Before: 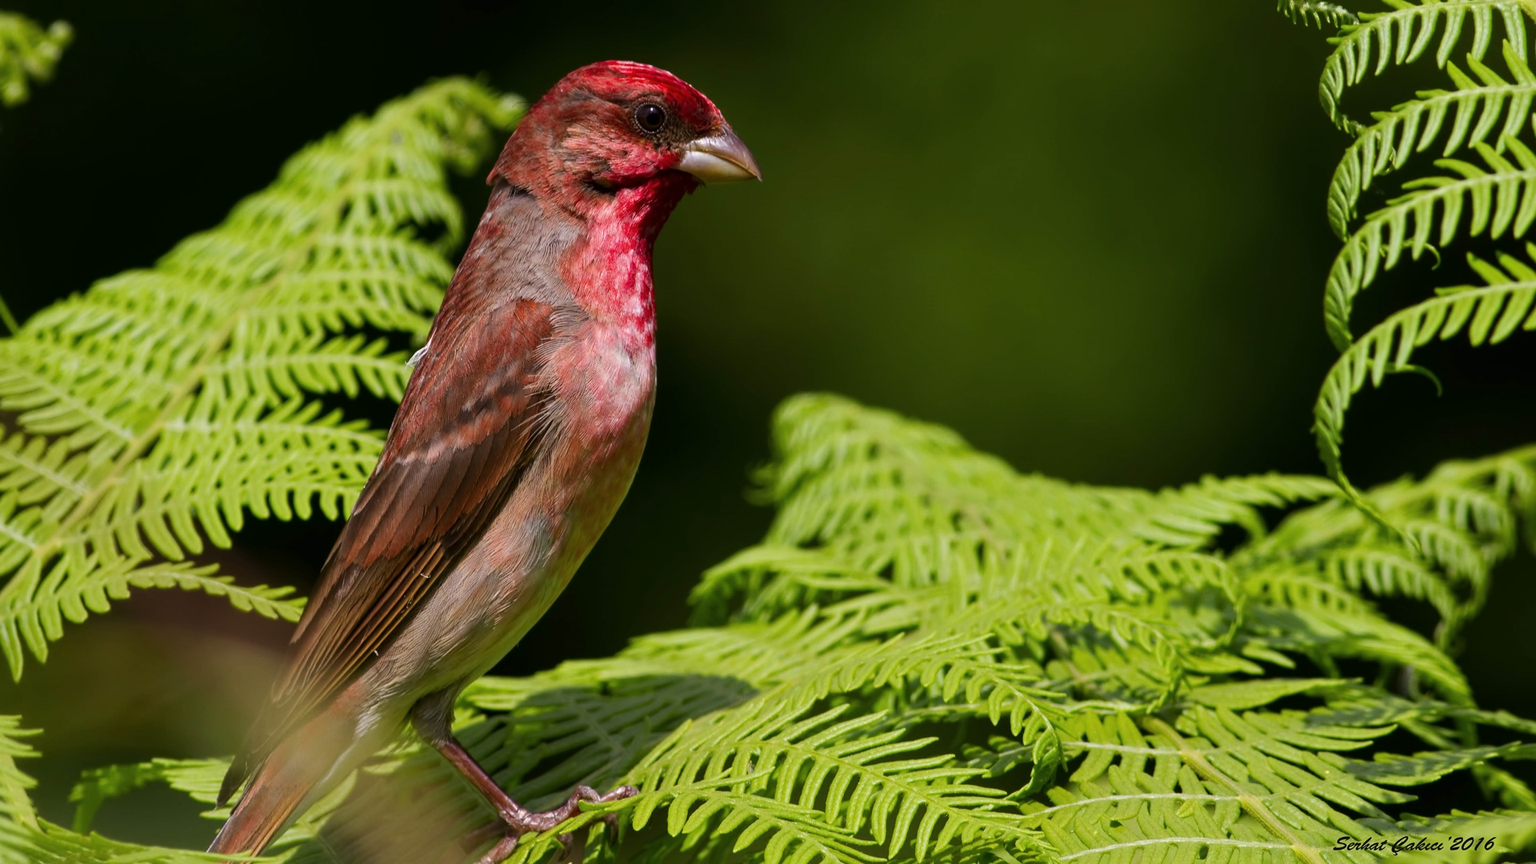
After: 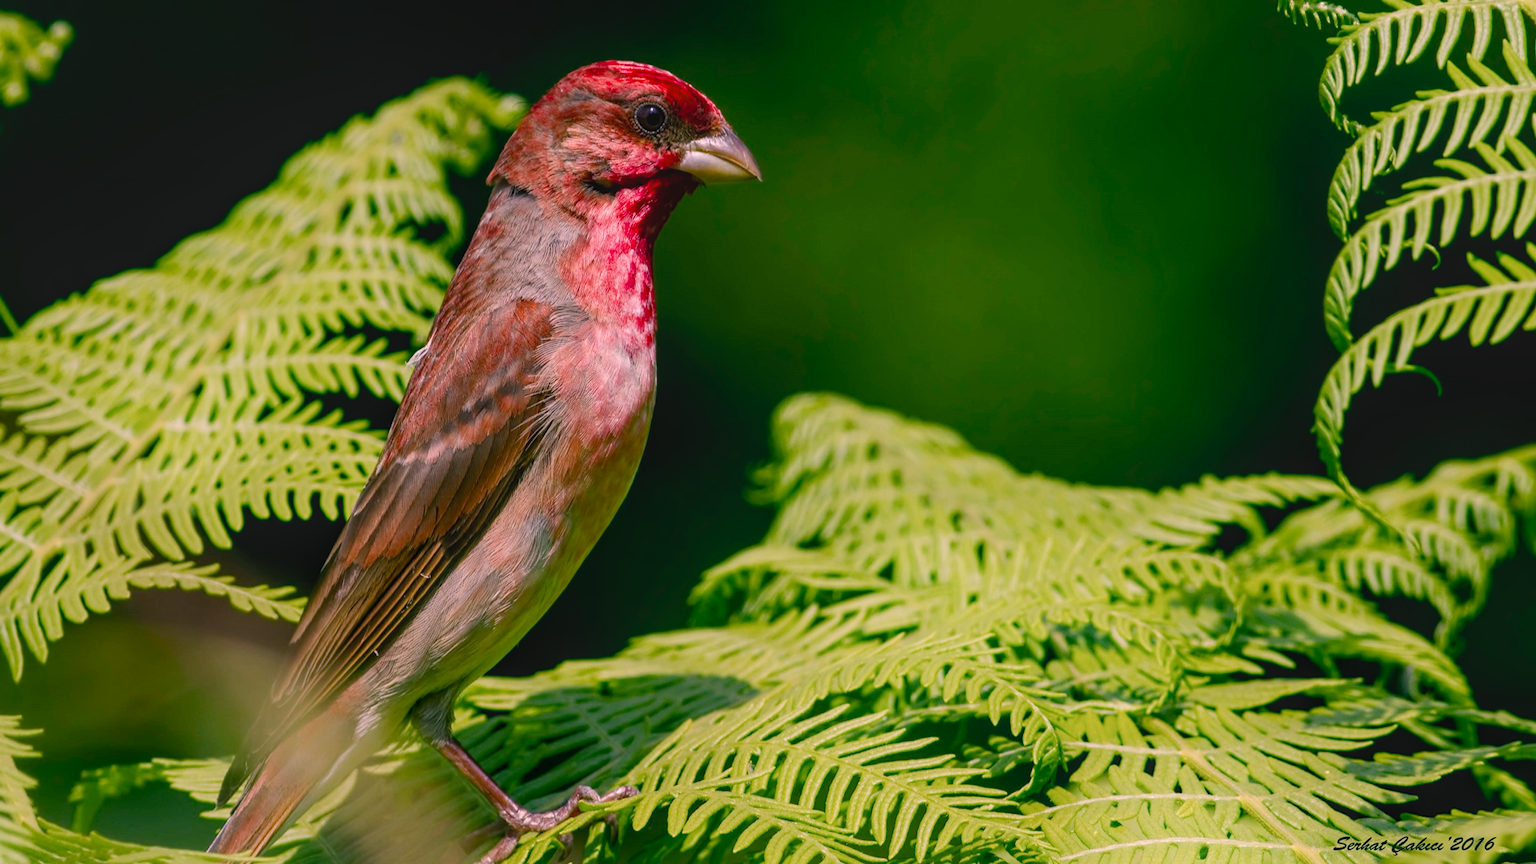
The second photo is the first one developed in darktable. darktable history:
shadows and highlights: shadows -20.78, highlights 98.8, soften with gaussian
contrast brightness saturation: contrast -0.129
color balance rgb: power › luminance -7.844%, power › chroma 2.262%, power › hue 221.63°, highlights gain › chroma 4.532%, highlights gain › hue 30.53°, perceptual saturation grading › global saturation 20%, perceptual saturation grading › highlights -25.426%, perceptual saturation grading › shadows 49.76%, global vibrance 9.523%
local contrast: on, module defaults
